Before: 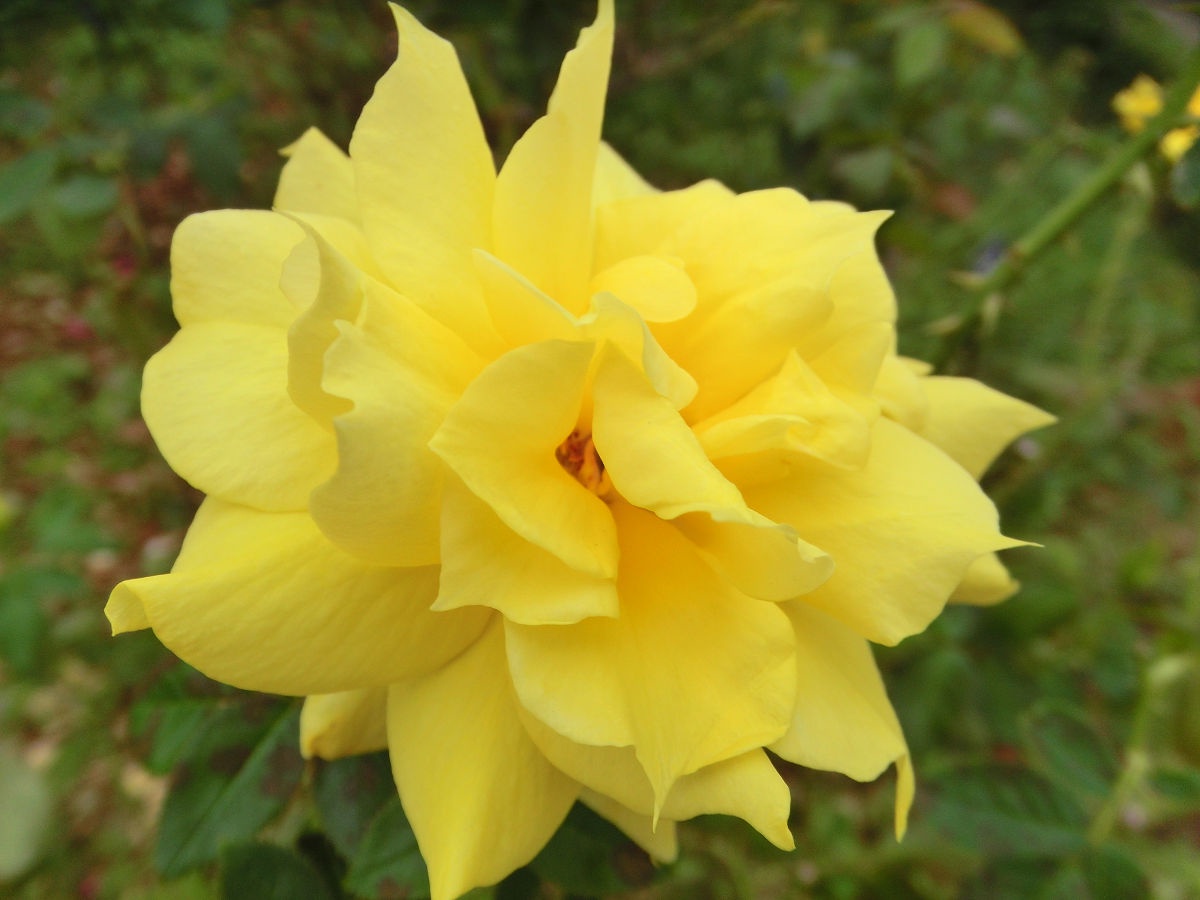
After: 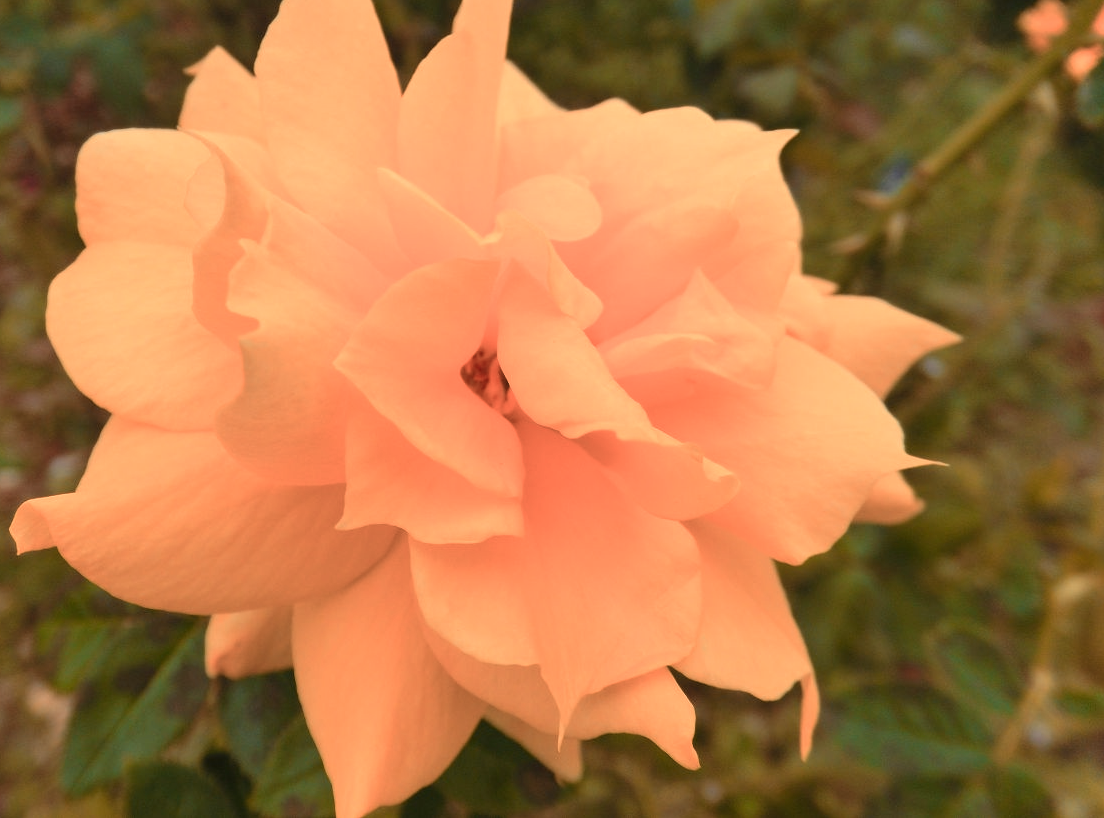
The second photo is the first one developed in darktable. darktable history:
tone equalizer: smoothing diameter 2.15%, edges refinement/feathering 15.9, mask exposure compensation -1.57 EV, filter diffusion 5
crop and rotate: left 7.996%, top 9.056%
contrast brightness saturation: saturation -0.047
color zones: curves: ch2 [(0, 0.5) (0.084, 0.497) (0.323, 0.335) (0.4, 0.497) (1, 0.5)]
